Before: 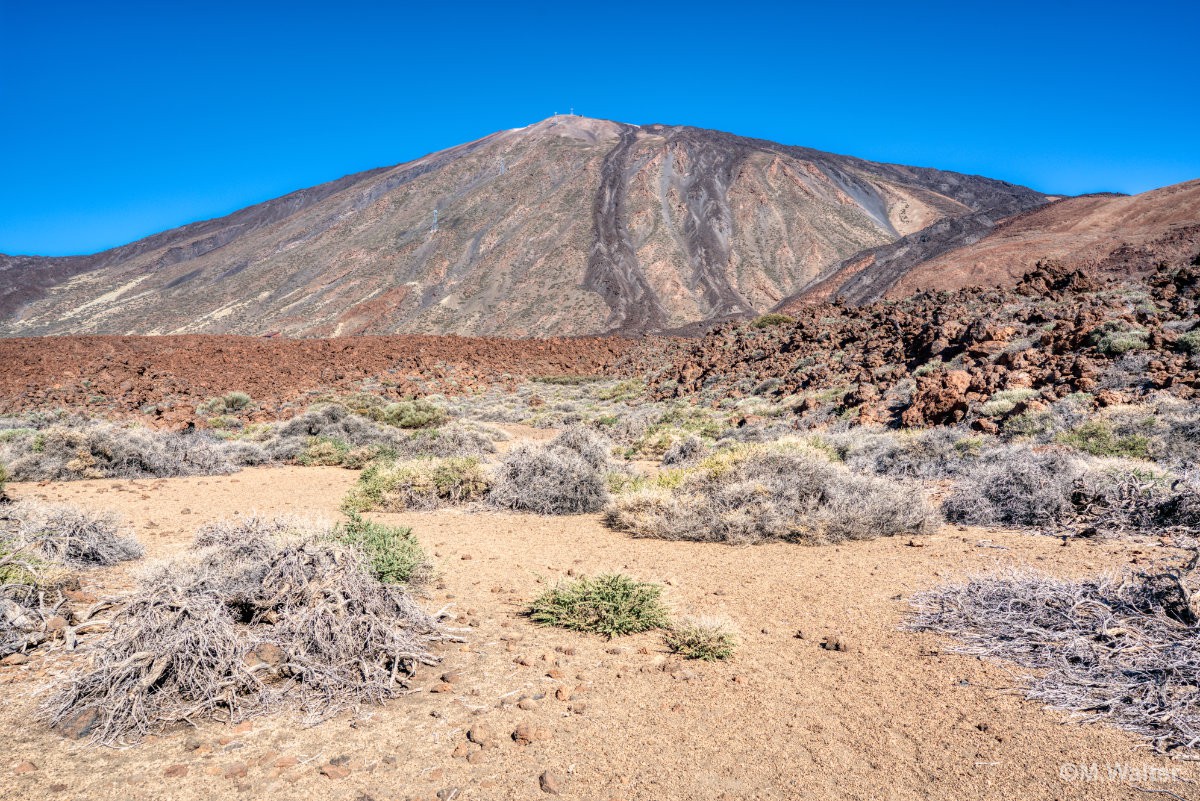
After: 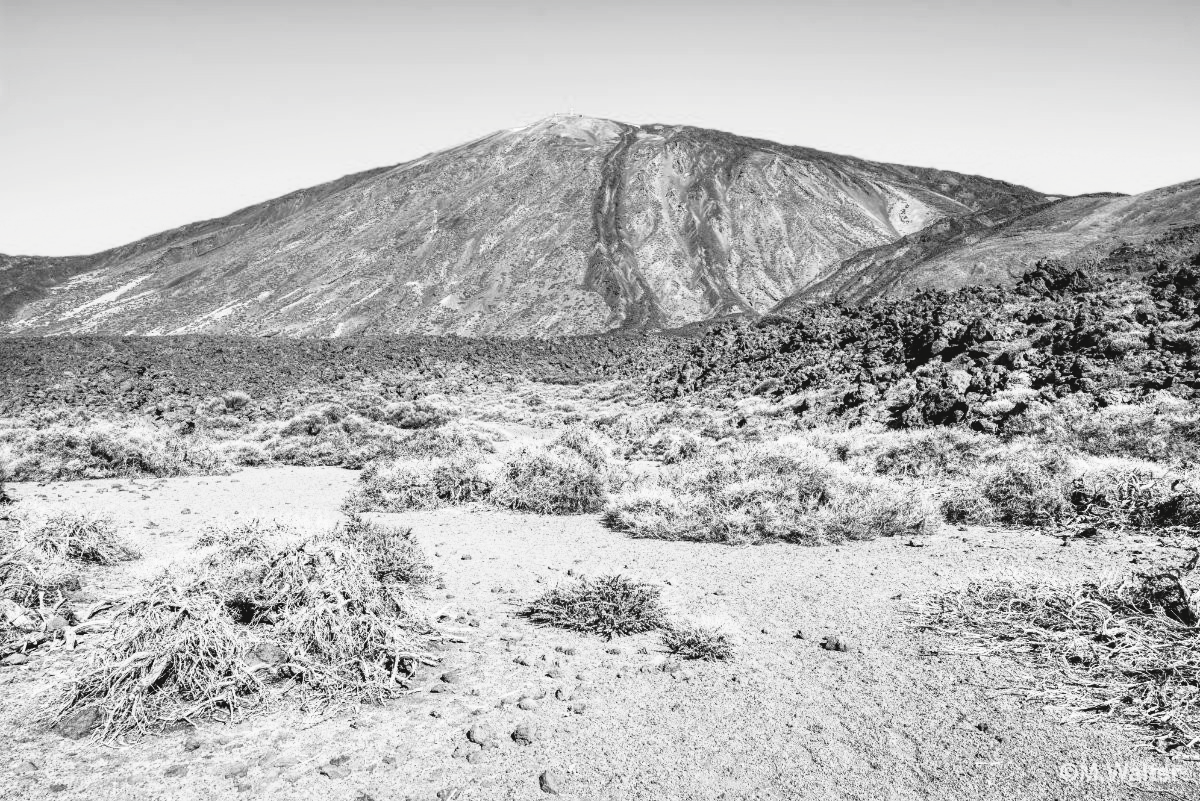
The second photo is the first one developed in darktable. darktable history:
tone curve: curves: ch0 [(0, 0) (0.003, 0.063) (0.011, 0.063) (0.025, 0.063) (0.044, 0.066) (0.069, 0.071) (0.1, 0.09) (0.136, 0.116) (0.177, 0.144) (0.224, 0.192) (0.277, 0.246) (0.335, 0.311) (0.399, 0.399) (0.468, 0.49) (0.543, 0.589) (0.623, 0.709) (0.709, 0.827) (0.801, 0.918) (0.898, 0.969) (1, 1)], preserve colors none
color look up table: target L [91.64, 85.98, 79.52, 81.33, 82.41, 74.05, 71.22, 68.74, 41.55, 42.1, 43.46, 37.41, 33.18, 19.87, 6.319, 200.09, 76.61, 62.72, 66.74, 64.99, 58.12, 52.54, 46.43, 32.75, 19.87, 10.27, 93.05, 87.41, 90.24, 73.19, 67, 64.99, 80.6, 79.88, 83.12, 63.73, 45.09, 36.57, 33.18, 15.16, 34.59, 13.23, 94.45, 82.76, 67.37, 70.48, 49.1, 51.75, 23.97], target a [-0.1, -0.003, -0.002, 0, -0.002, 0, 0.001, 0.001, 0, 0.001, 0.001, 0.001, 0, 0, -0.229, 0, -0.002, 0.001 ×5, 0 ×4, -0.003, -0.101, -0.101, 0.001, 0.001, 0.001, 0, 0, -0.001, 0.001, 0.001, 0, 0, 0, 0.001, 0, -0.1, 0, 0, 0.001, 0.001, 0.001, 0], target b [1.238, 0.026, 0.025, 0.003, 0.026, 0.003, -0.004, -0.004, 0, -0.004, -0.004, -0.004, -0.001, -0.001, 2.828, 0, 0.025, -0.004 ×5, 0, -0.001, -0.001, 0, 0.025, 1.251, 1.242, -0.004, -0.004, -0.004, 0.003, 0.003, 0.003, -0.004, -0.004, -0.001, -0.001, 0.005, -0.004, 0.005, 1.23, 0.003, 0.003, -0.004, -0.004, -0.004, -0.001], num patches 49
